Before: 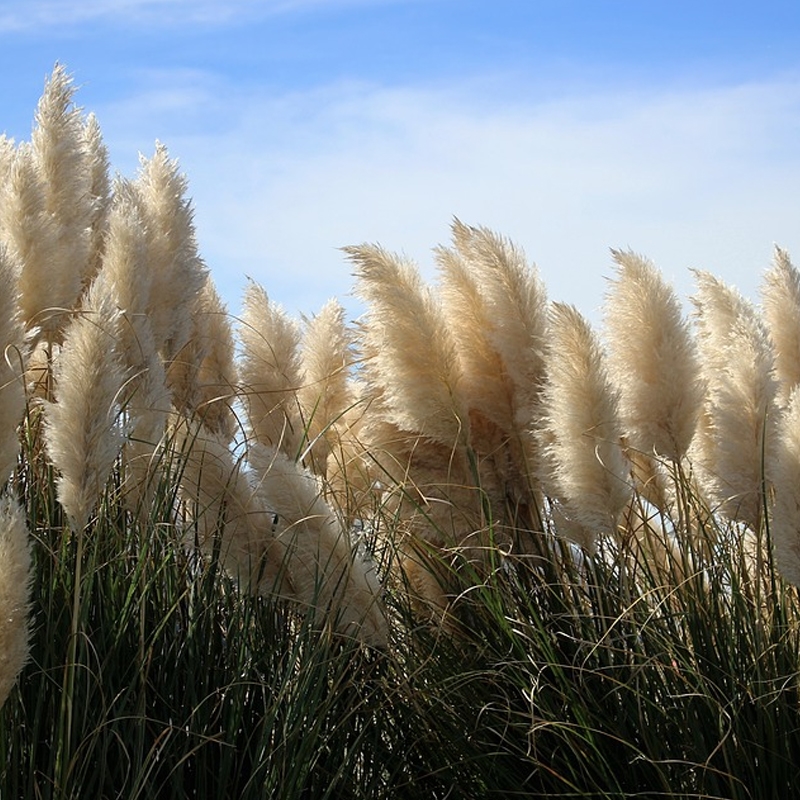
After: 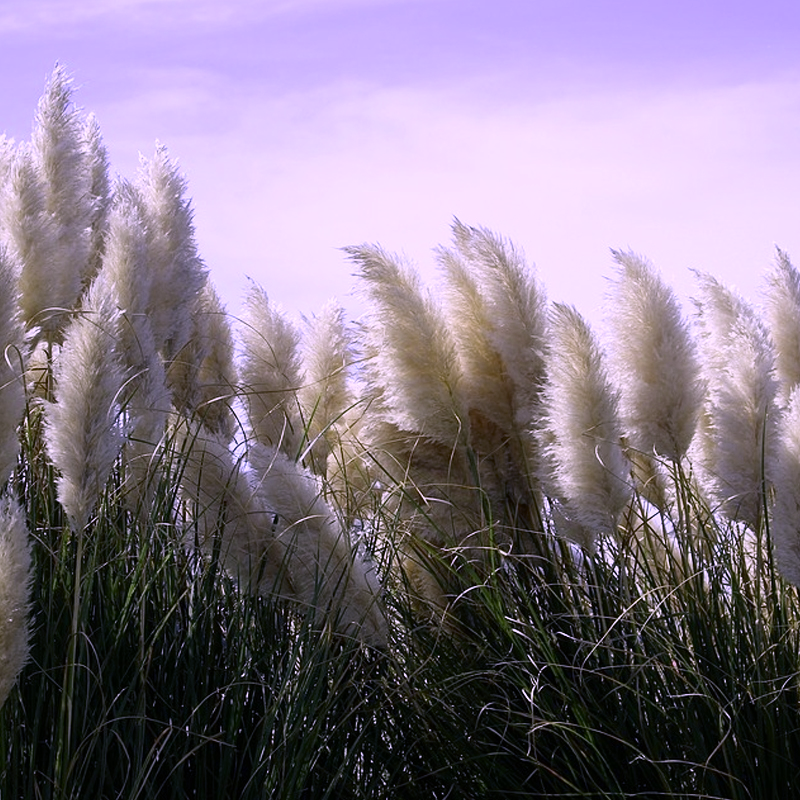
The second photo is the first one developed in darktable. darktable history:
contrast brightness saturation: contrast 0.14
color correction: highlights a* 15, highlights b* 31.55
white balance: red 0.766, blue 1.537
